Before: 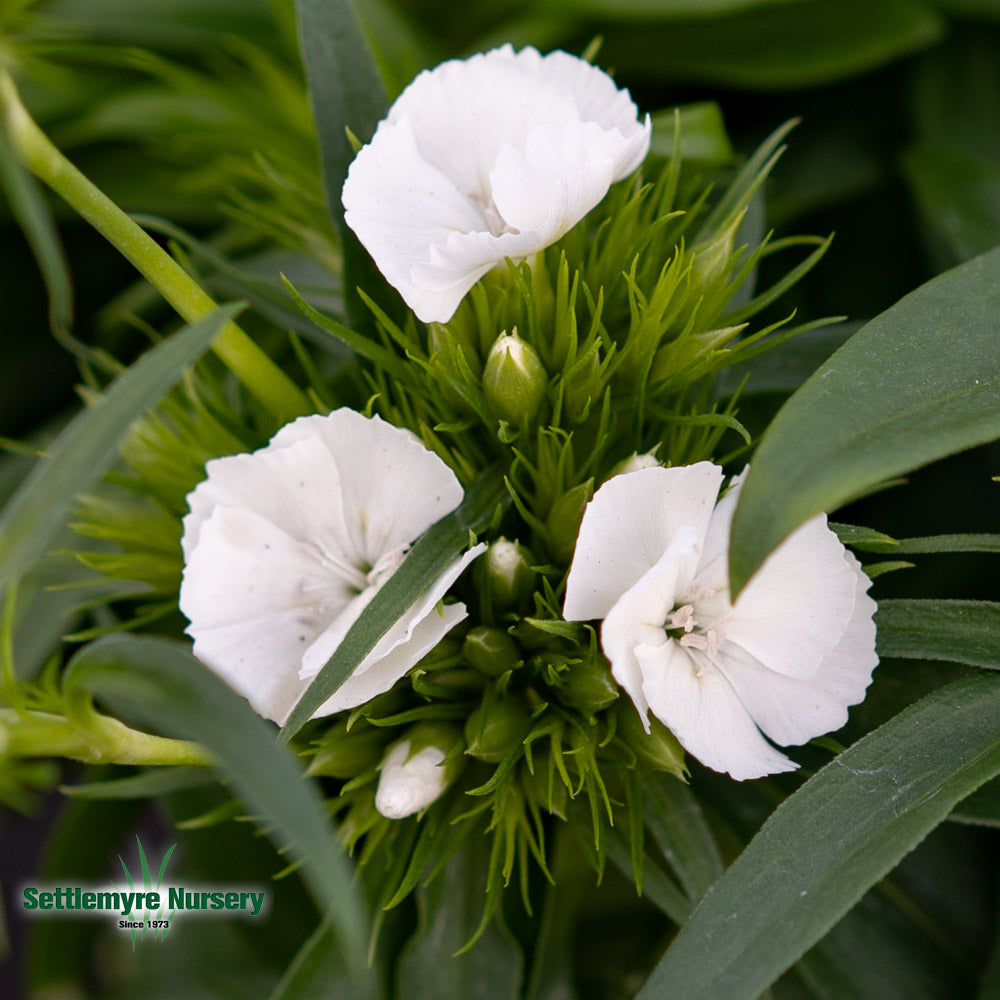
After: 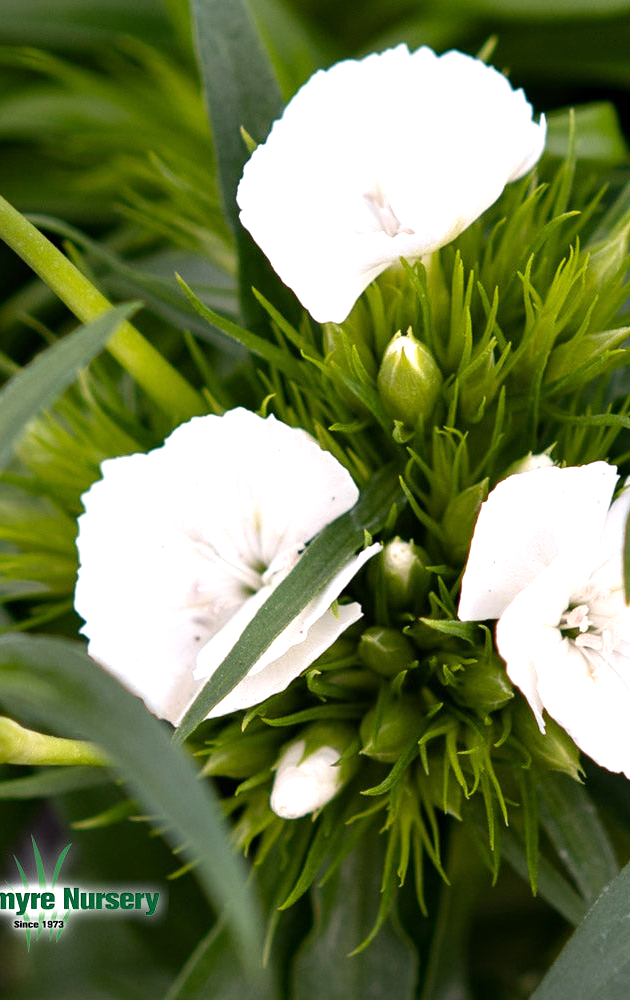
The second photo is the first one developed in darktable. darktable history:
tone equalizer: -8 EV -0.748 EV, -7 EV -0.679 EV, -6 EV -0.629 EV, -5 EV -0.39 EV, -3 EV 0.404 EV, -2 EV 0.6 EV, -1 EV 0.699 EV, +0 EV 0.729 EV, smoothing diameter 24.96%, edges refinement/feathering 11.54, preserve details guided filter
crop: left 10.597%, right 26.347%
